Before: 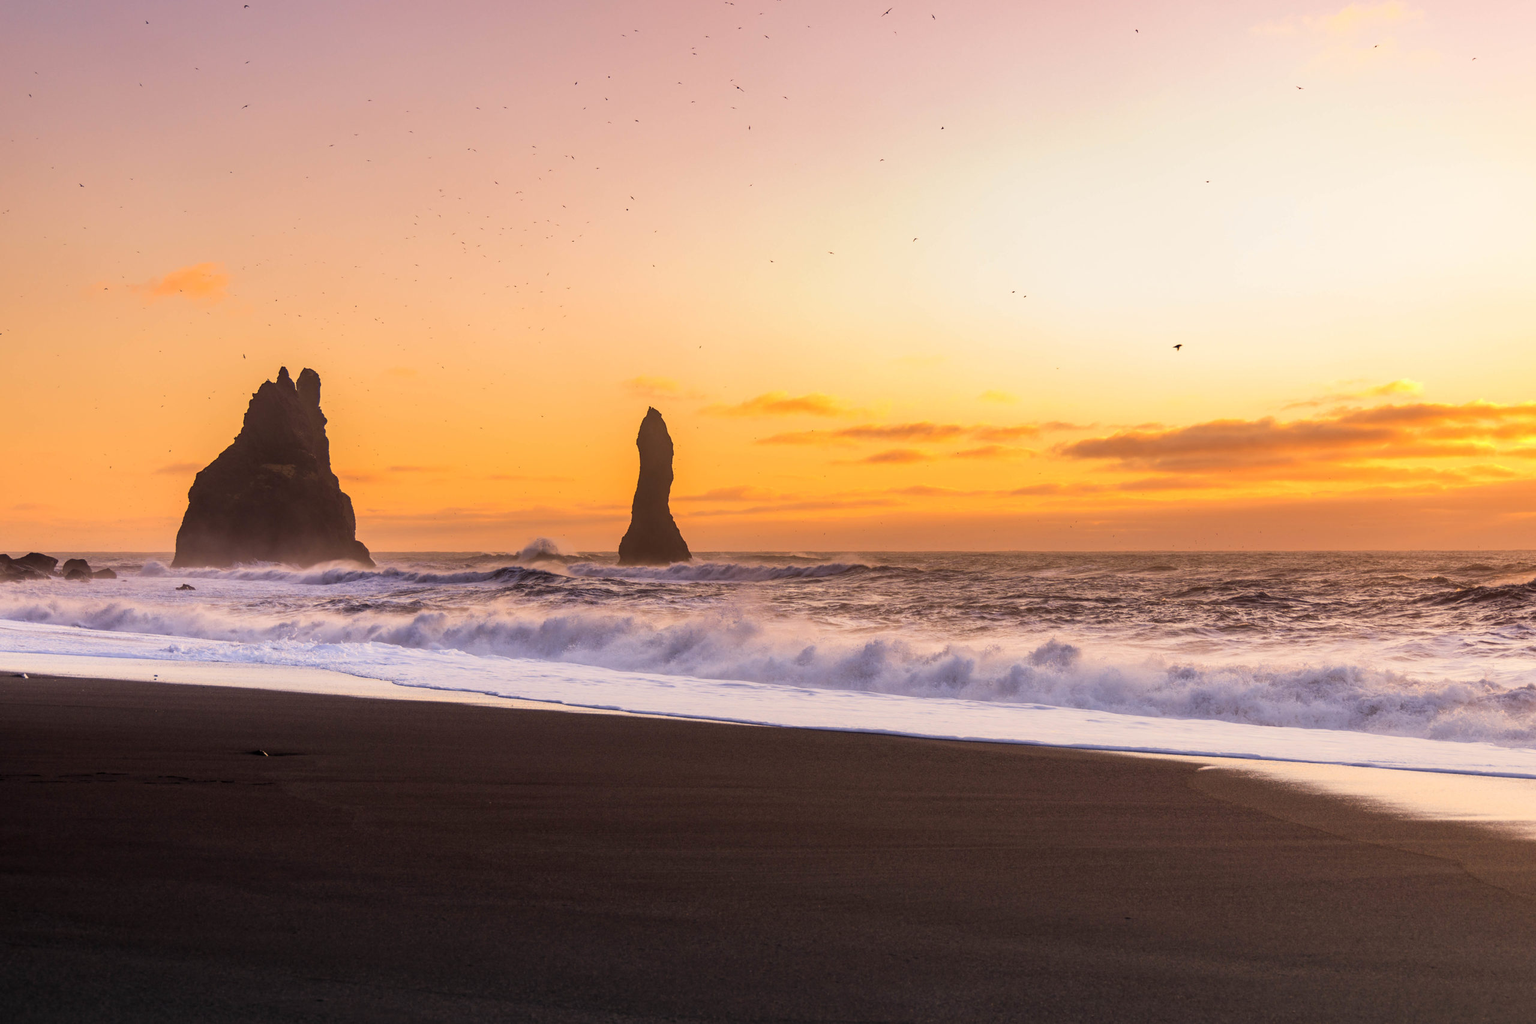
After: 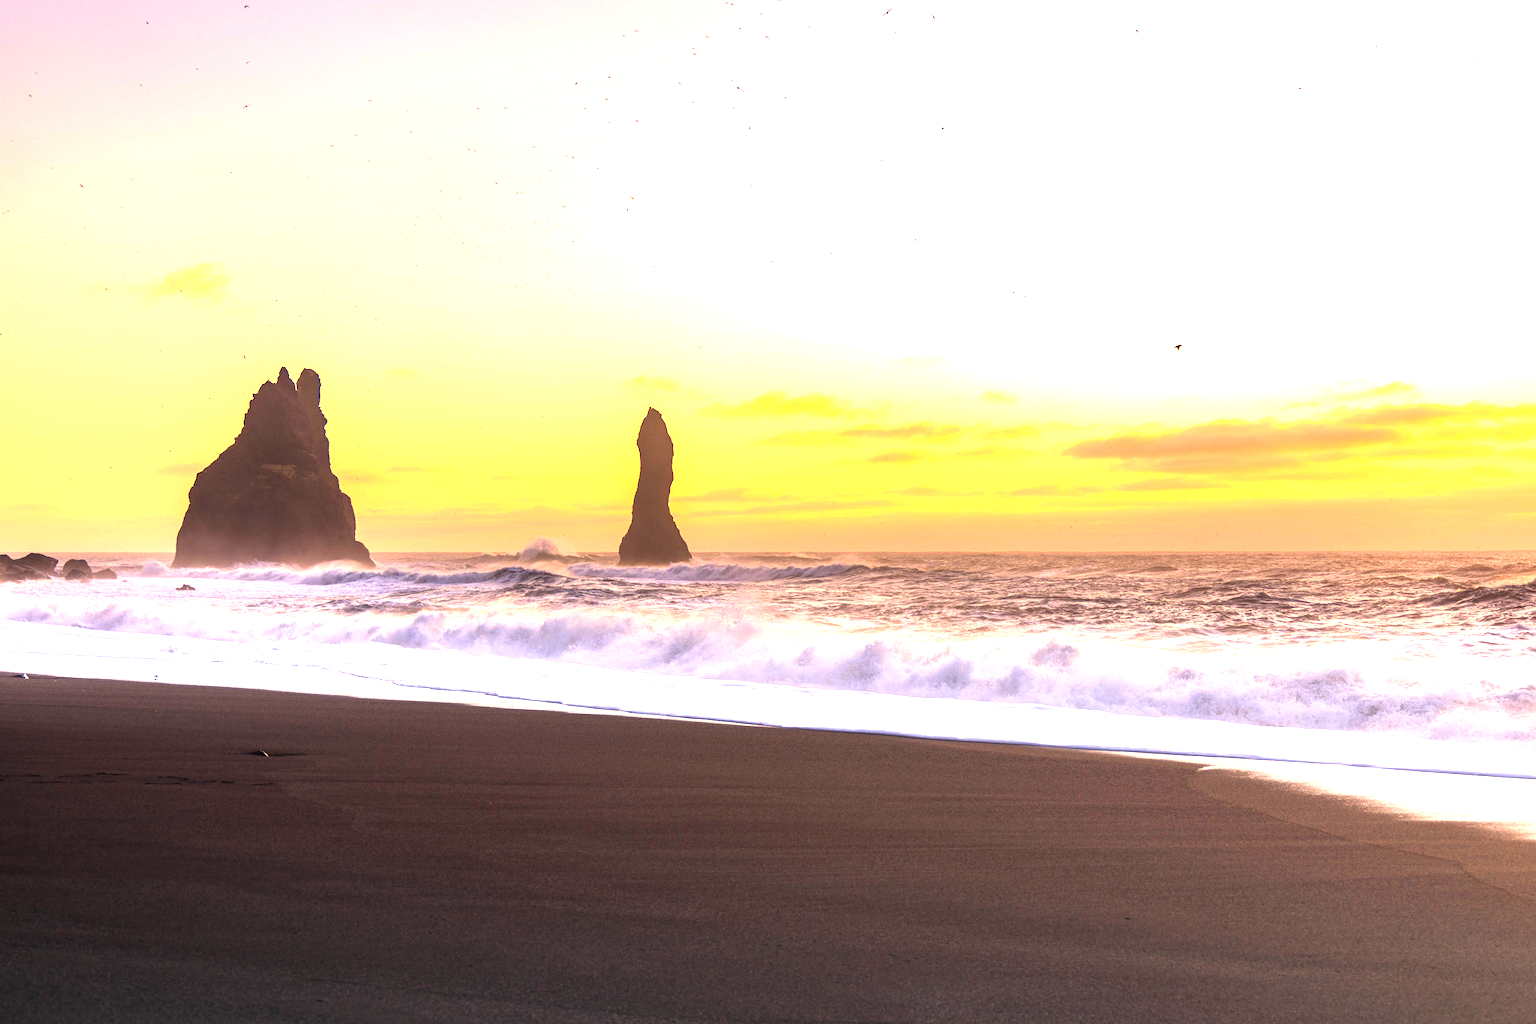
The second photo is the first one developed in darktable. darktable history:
contrast equalizer: y [[0.5, 0.488, 0.462, 0.461, 0.491, 0.5], [0.5 ×6], [0.5 ×6], [0 ×6], [0 ×6]]
exposure: black level correction 0, exposure 1.45 EV, compensate exposure bias true, compensate highlight preservation false
